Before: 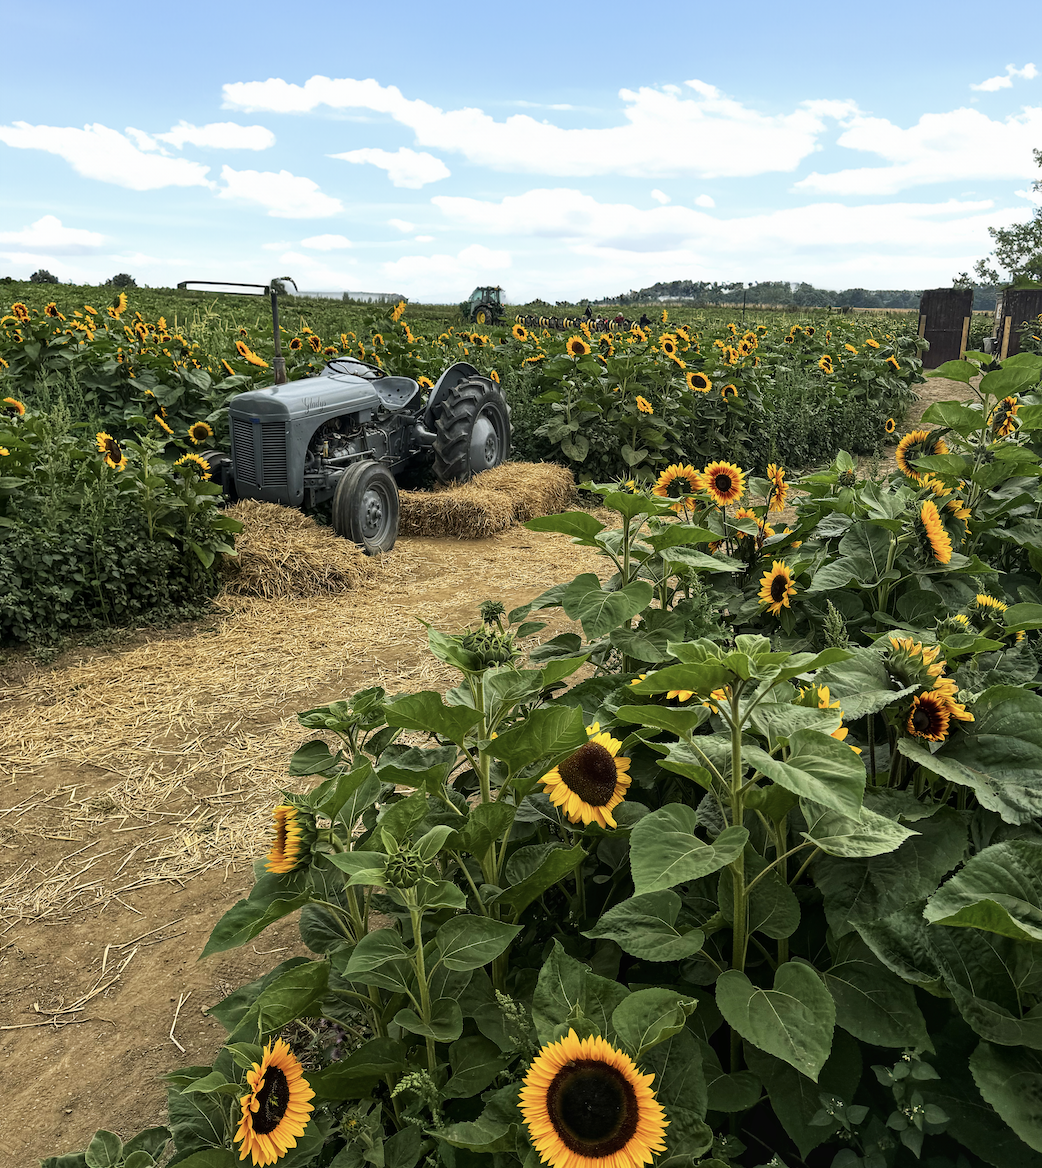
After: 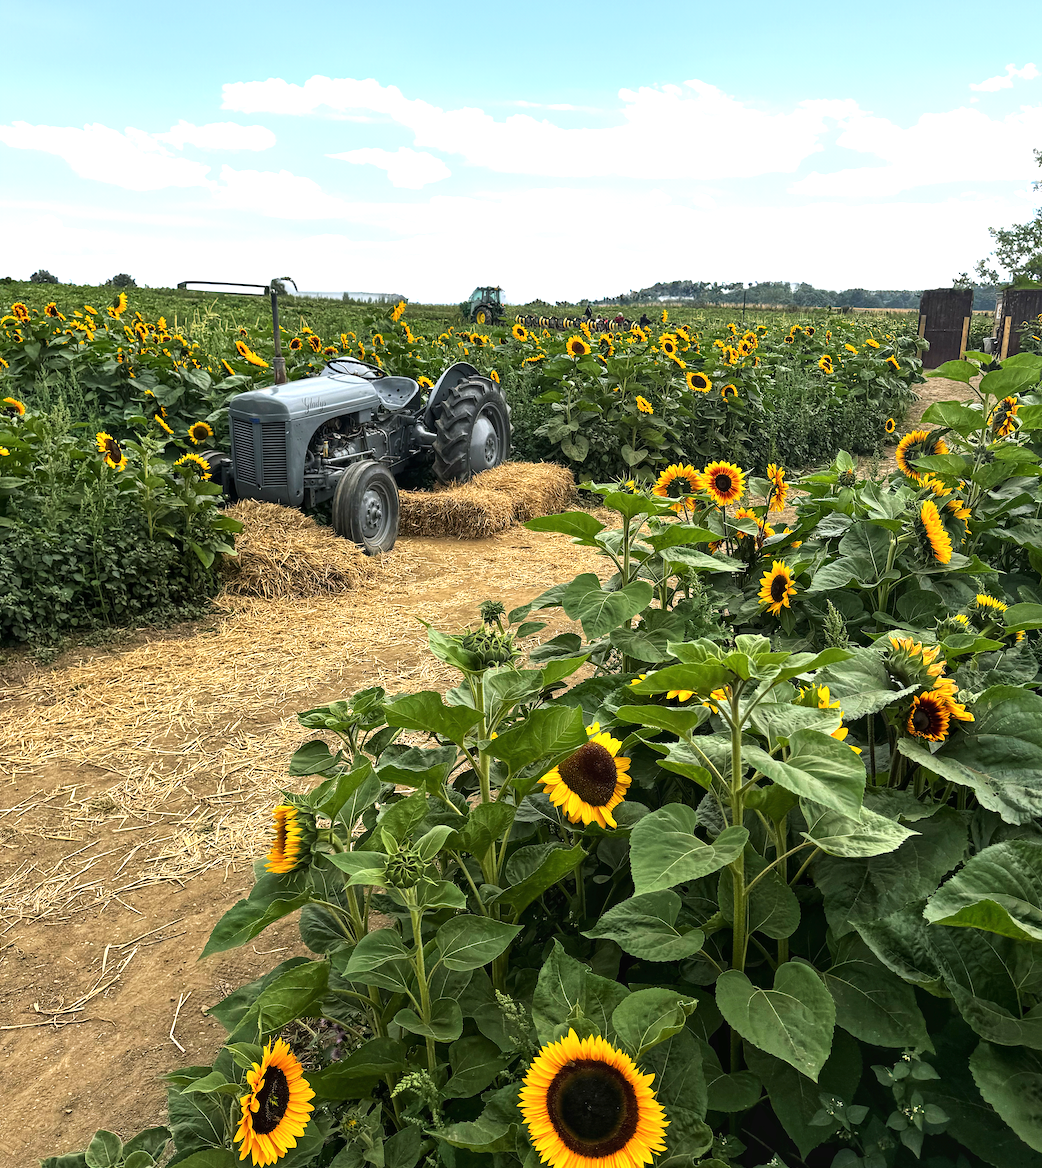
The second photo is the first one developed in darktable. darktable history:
exposure: black level correction 0, exposure 0.5 EV, compensate highlight preservation false
white balance: red 1.004, blue 1.024
